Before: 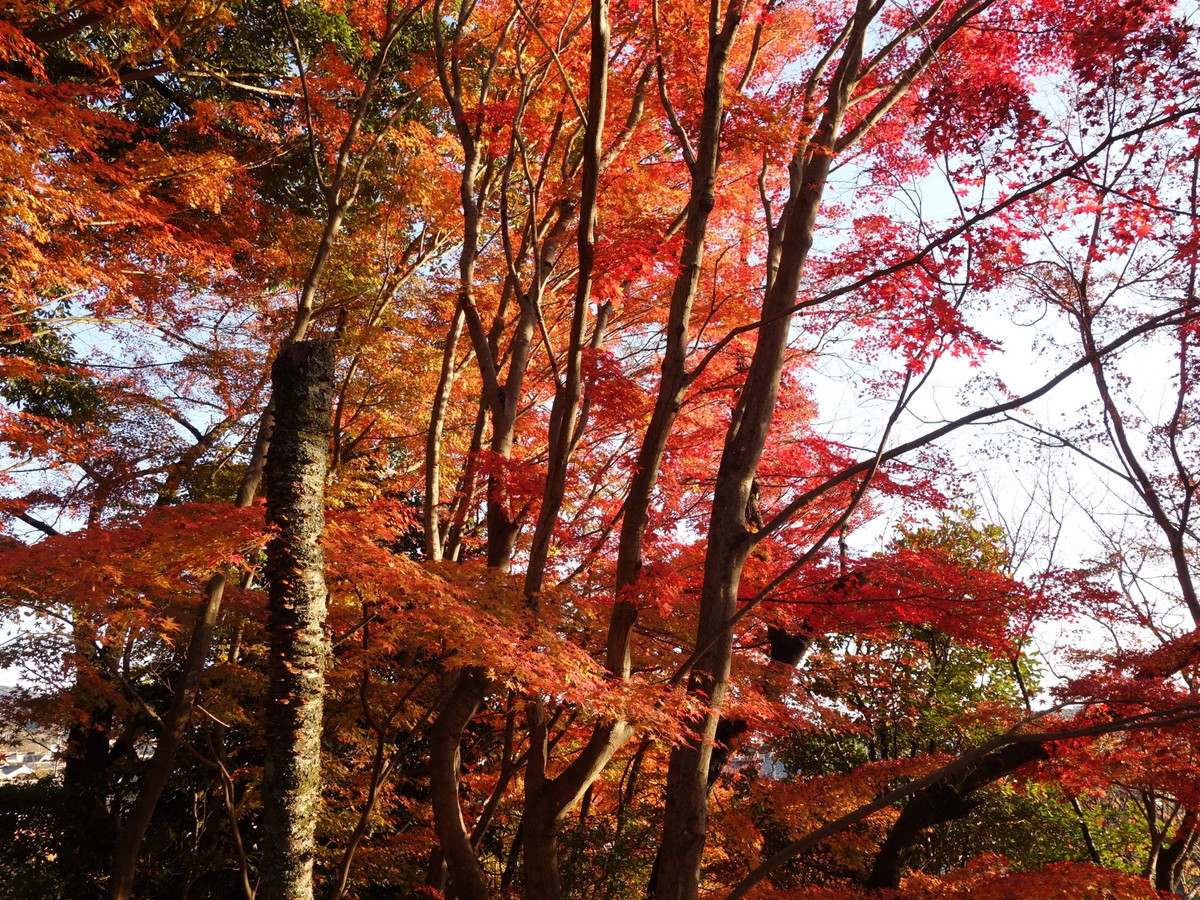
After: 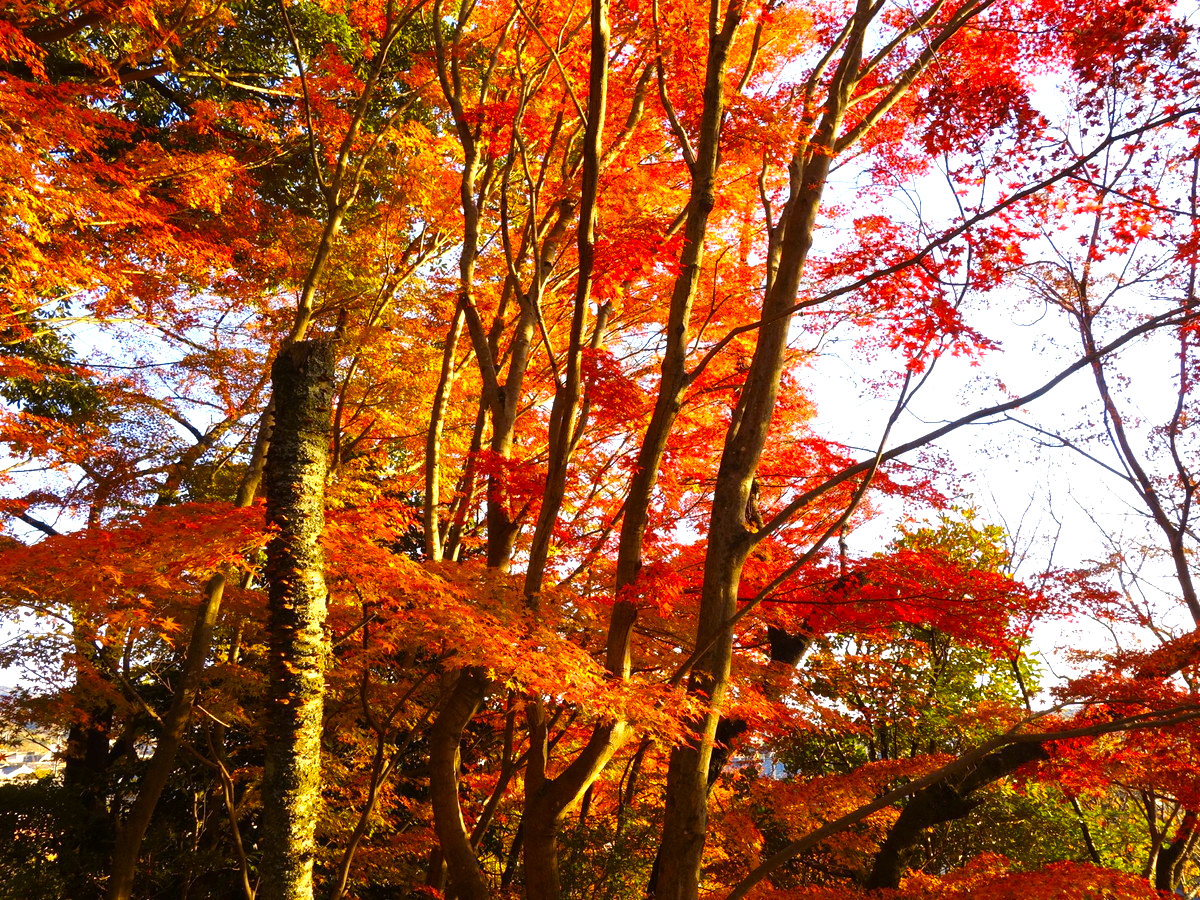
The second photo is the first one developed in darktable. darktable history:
exposure: black level correction 0, exposure 0.7 EV, compensate exposure bias true, compensate highlight preservation false
color contrast: green-magenta contrast 1.12, blue-yellow contrast 1.95, unbound 0
